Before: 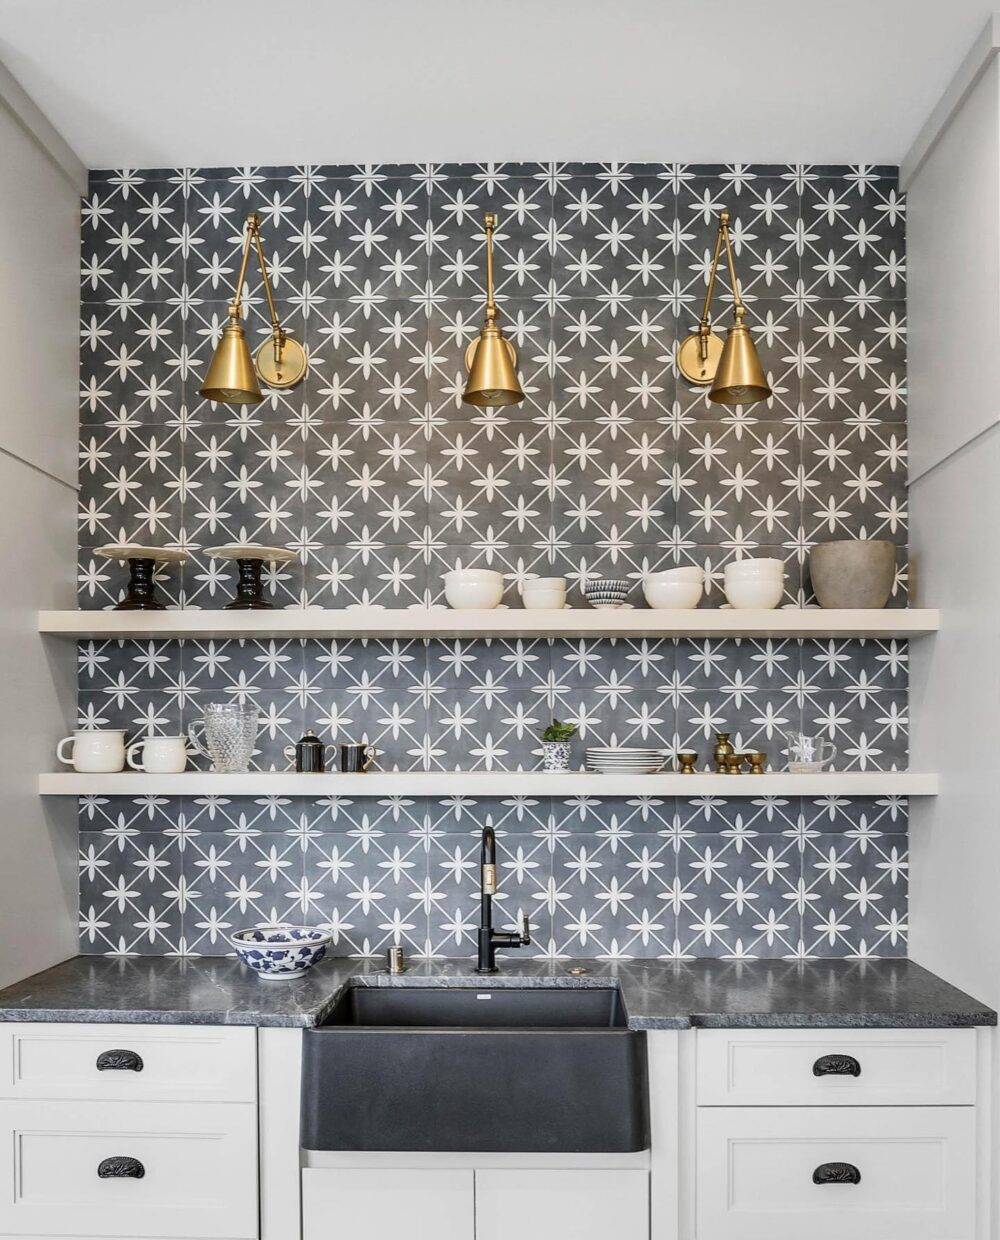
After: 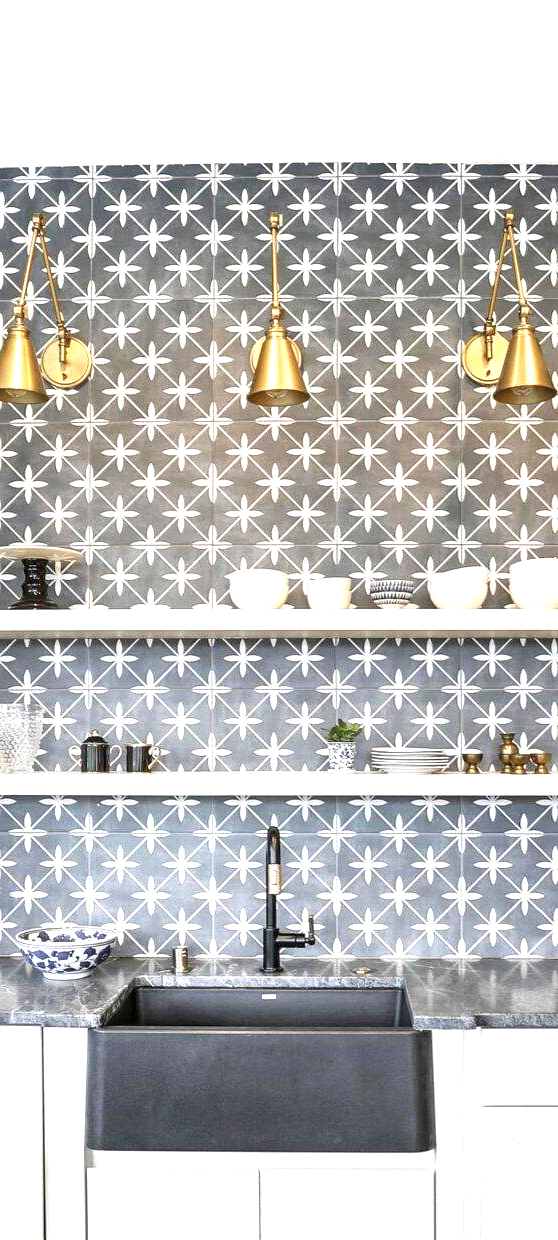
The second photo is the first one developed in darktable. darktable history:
crop: left 21.521%, right 22.629%
exposure: black level correction 0, exposure 1.001 EV, compensate highlight preservation false
